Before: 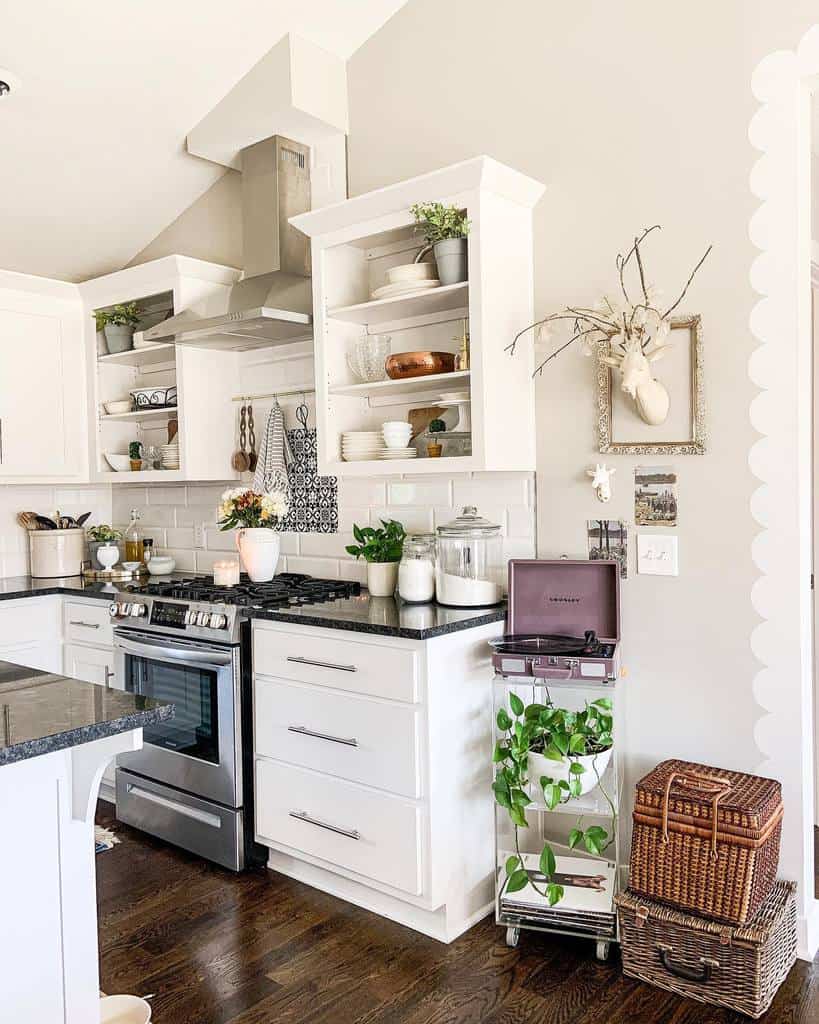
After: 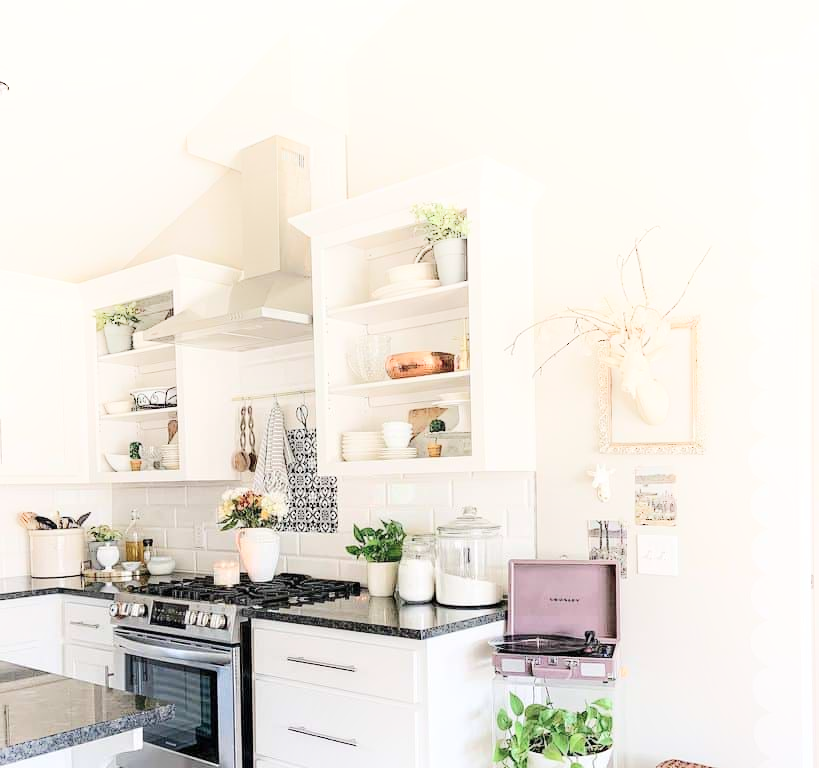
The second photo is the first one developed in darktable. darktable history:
crop: bottom 24.988%
shadows and highlights: shadows -54.3, highlights 86.09, soften with gaussian
rgb levels: preserve colors max RGB
